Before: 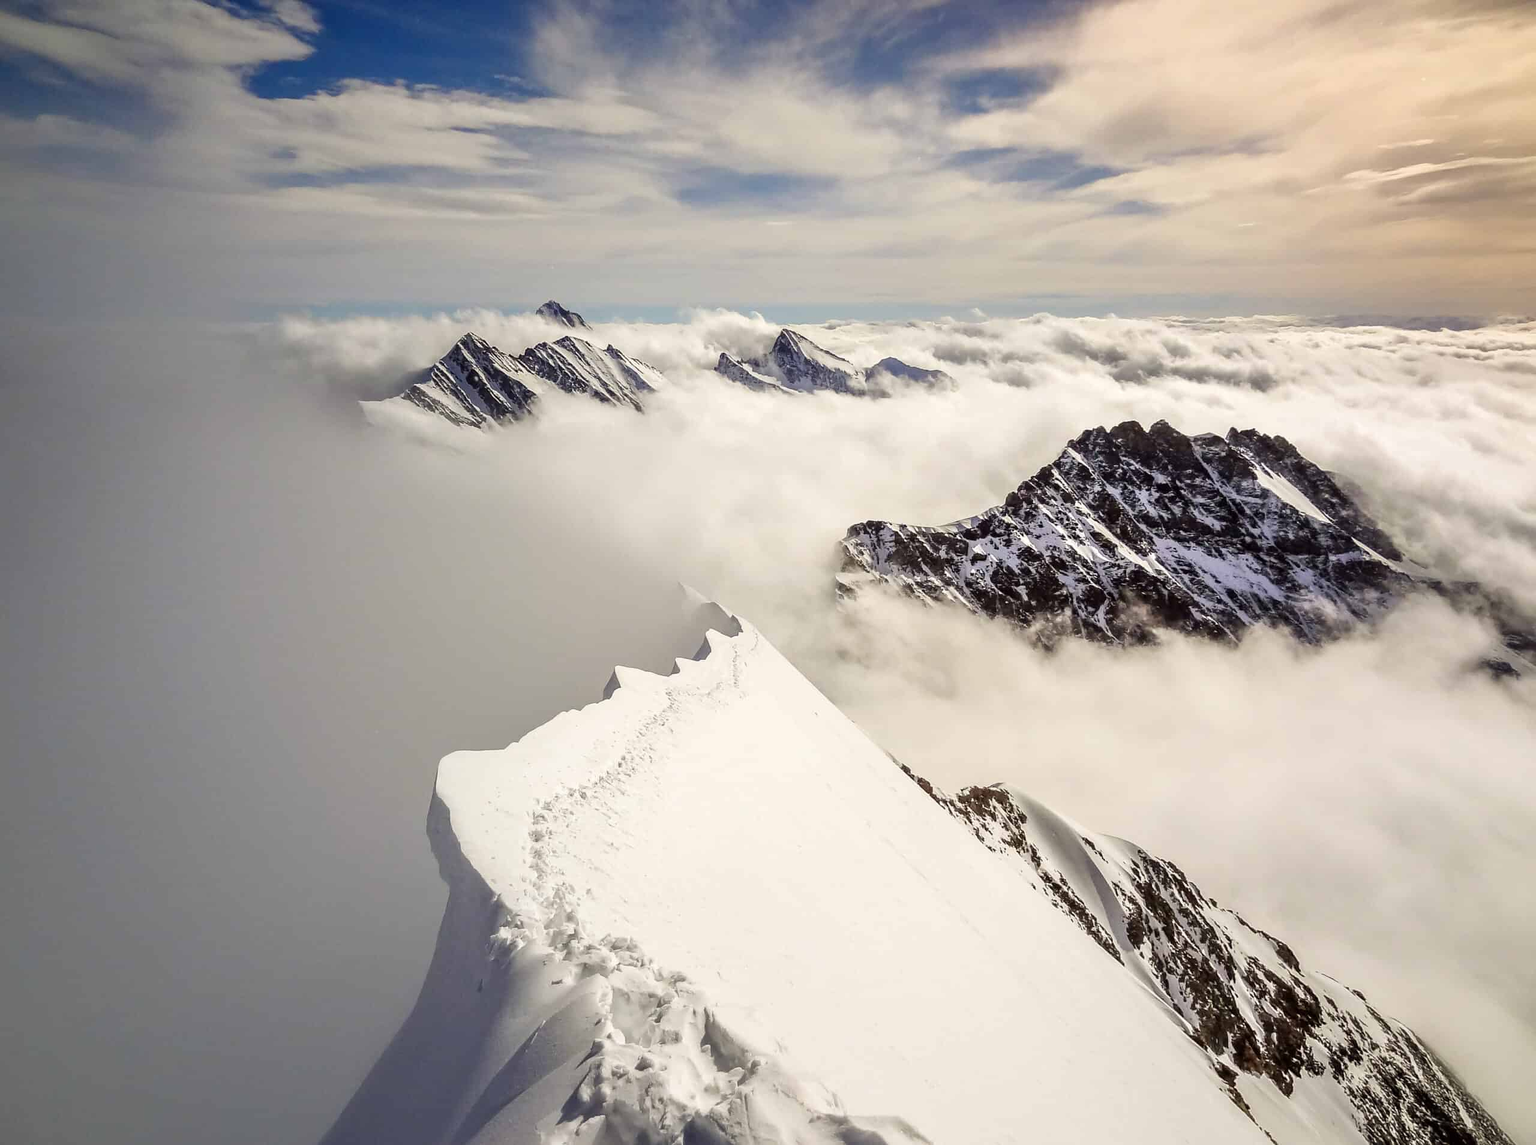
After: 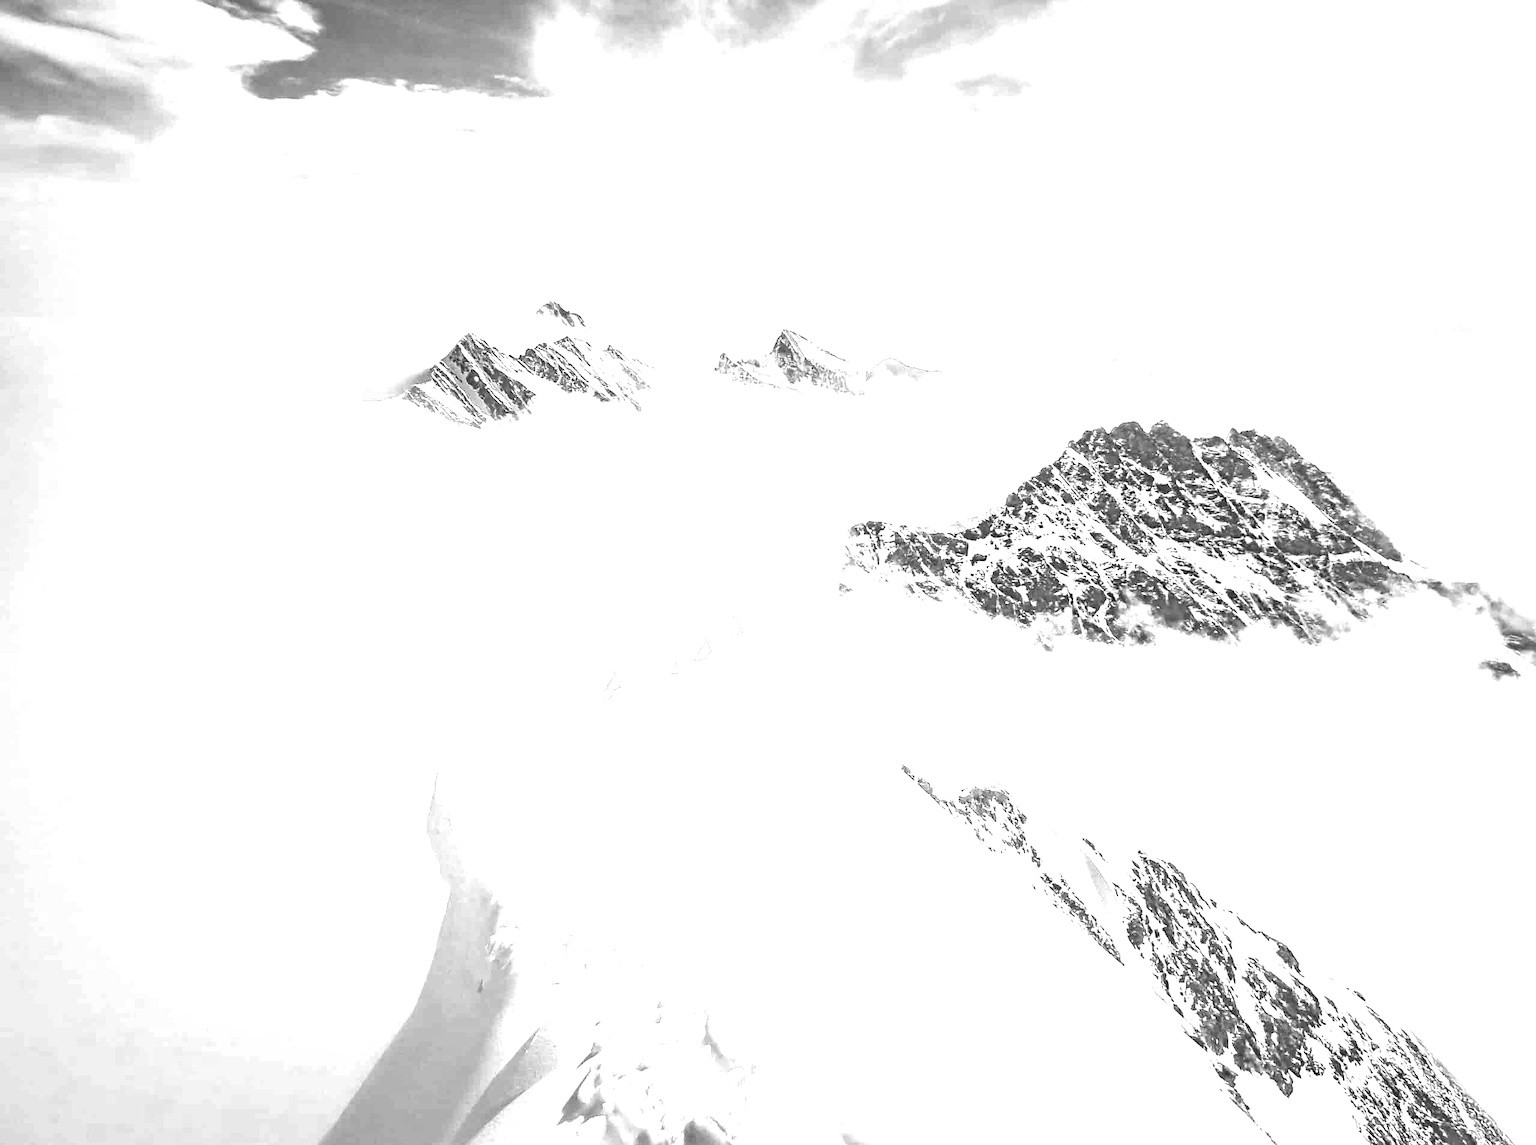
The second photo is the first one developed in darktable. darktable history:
highpass: sharpness 25.84%, contrast boost 14.94%
white balance: red 8, blue 8
tone equalizer: on, module defaults
